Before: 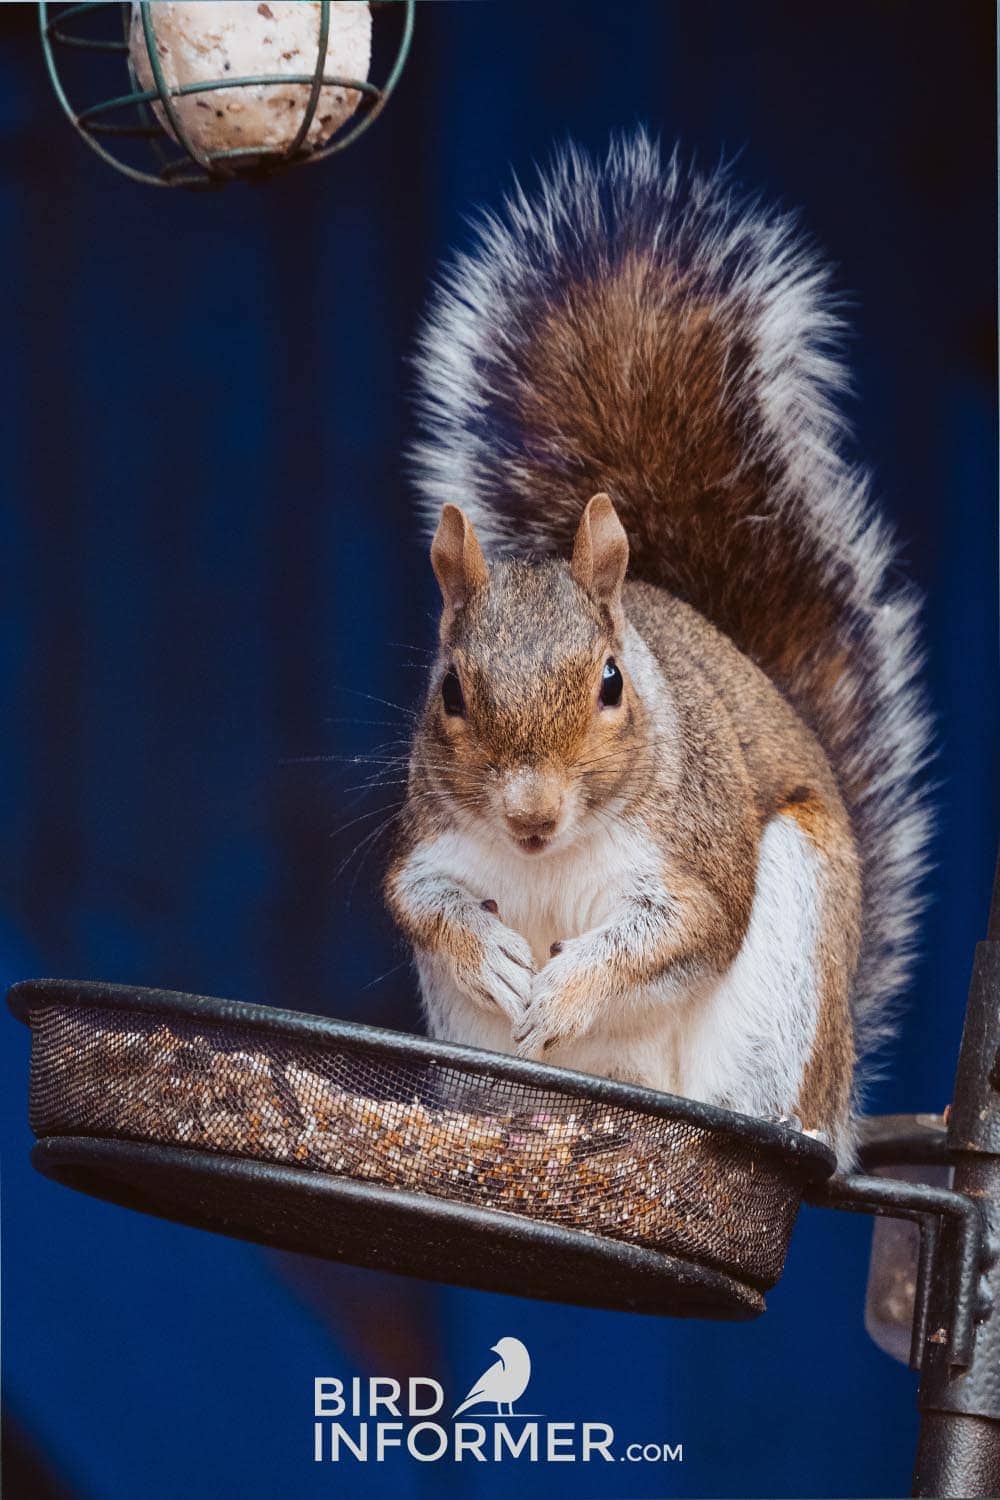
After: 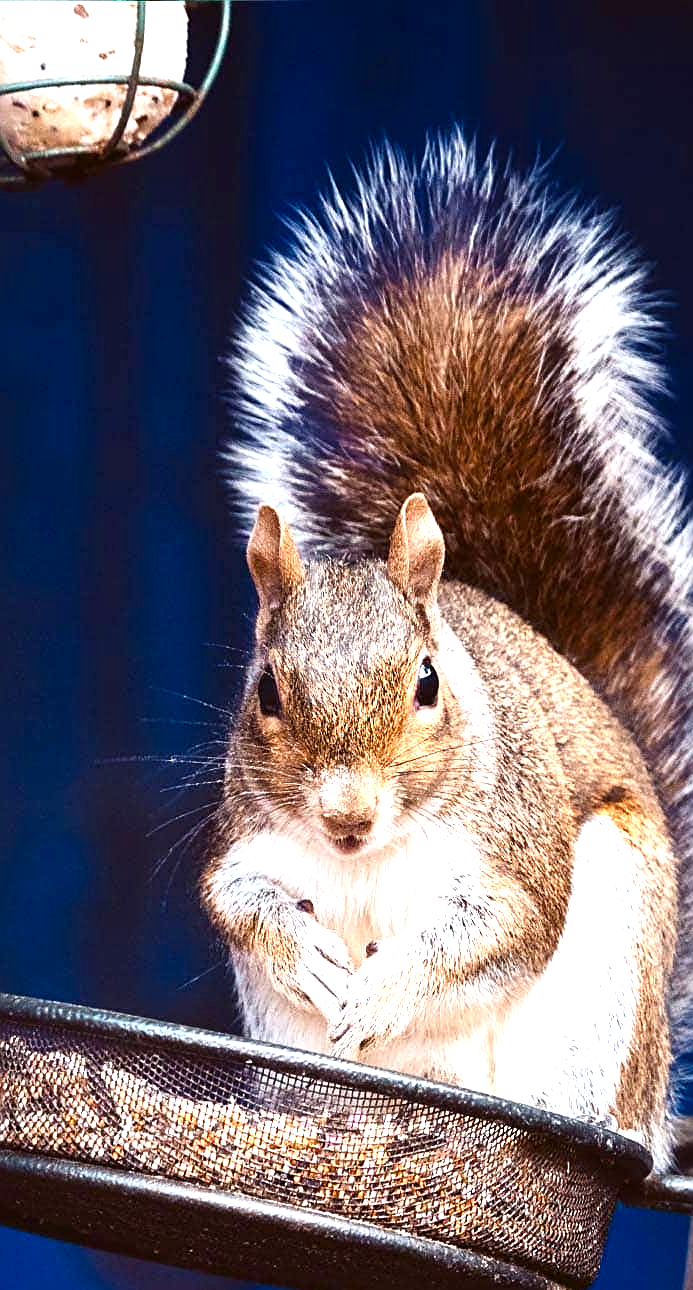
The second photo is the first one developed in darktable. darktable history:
sharpen: on, module defaults
exposure: black level correction 0.001, exposure 0.955 EV, compensate exposure bias true, compensate highlight preservation false
crop: left 18.479%, right 12.2%, bottom 13.971%
tone equalizer: on, module defaults
color balance rgb: shadows lift › luminance -20%, power › hue 72.24°, highlights gain › luminance 15%, global offset › hue 171.6°, perceptual saturation grading › highlights -15%, perceptual saturation grading › shadows 25%, global vibrance 30%, contrast 10%
